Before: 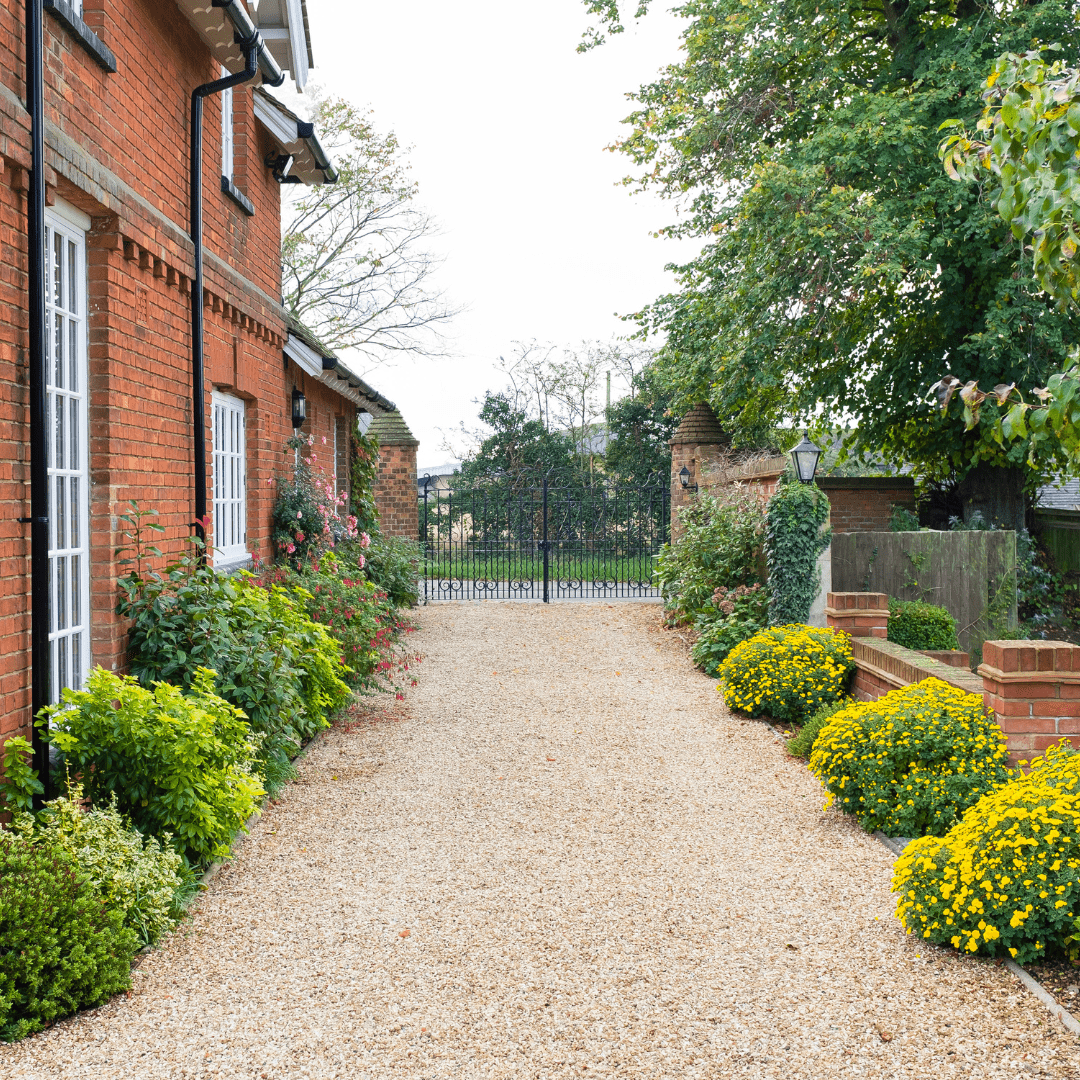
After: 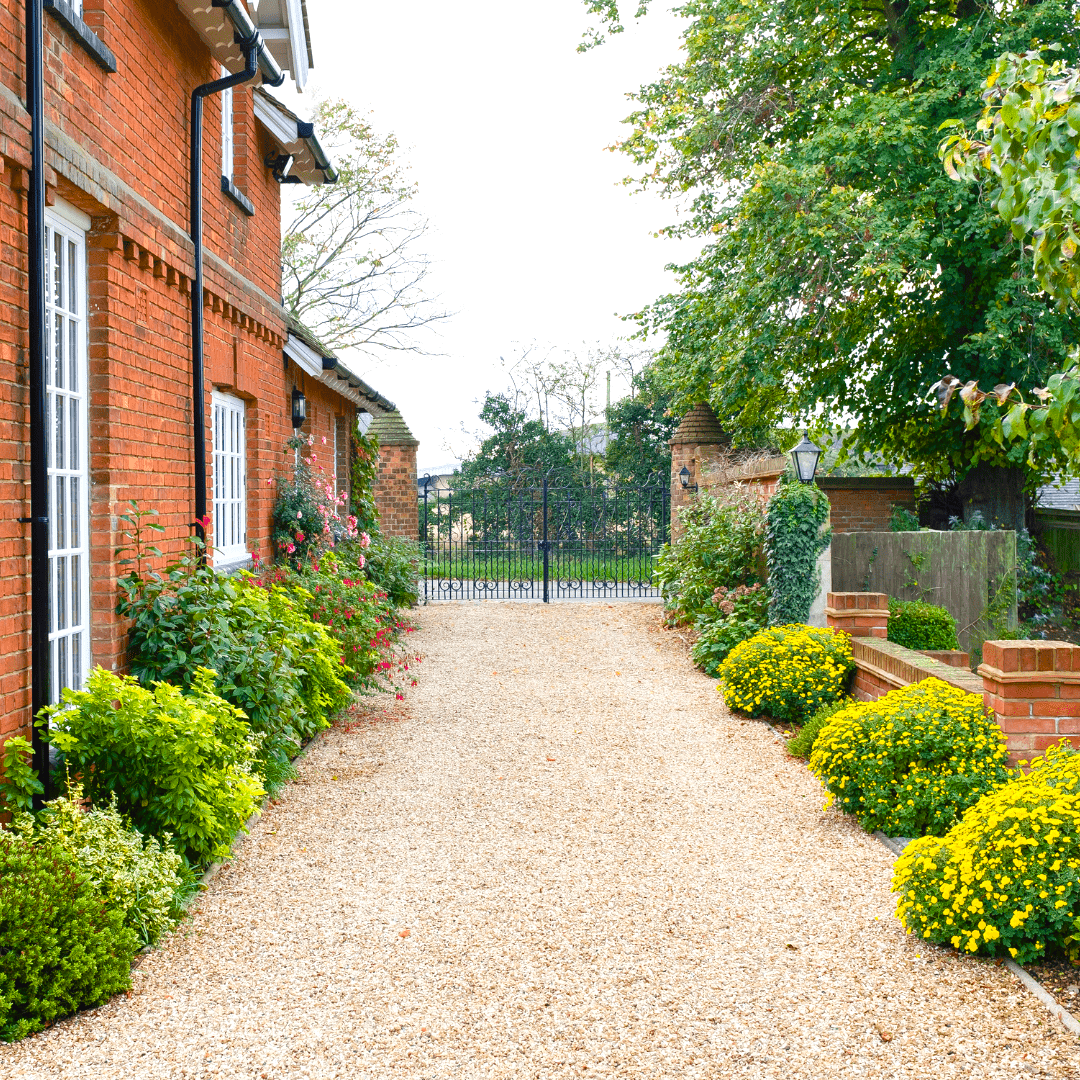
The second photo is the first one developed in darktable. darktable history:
exposure: exposure 0.3 EV, compensate highlight preservation false
color balance rgb: perceptual saturation grading › global saturation 35%, perceptual saturation grading › highlights -30%, perceptual saturation grading › shadows 35%, perceptual brilliance grading › global brilliance 3%, perceptual brilliance grading › highlights -3%, perceptual brilliance grading › shadows 3%
